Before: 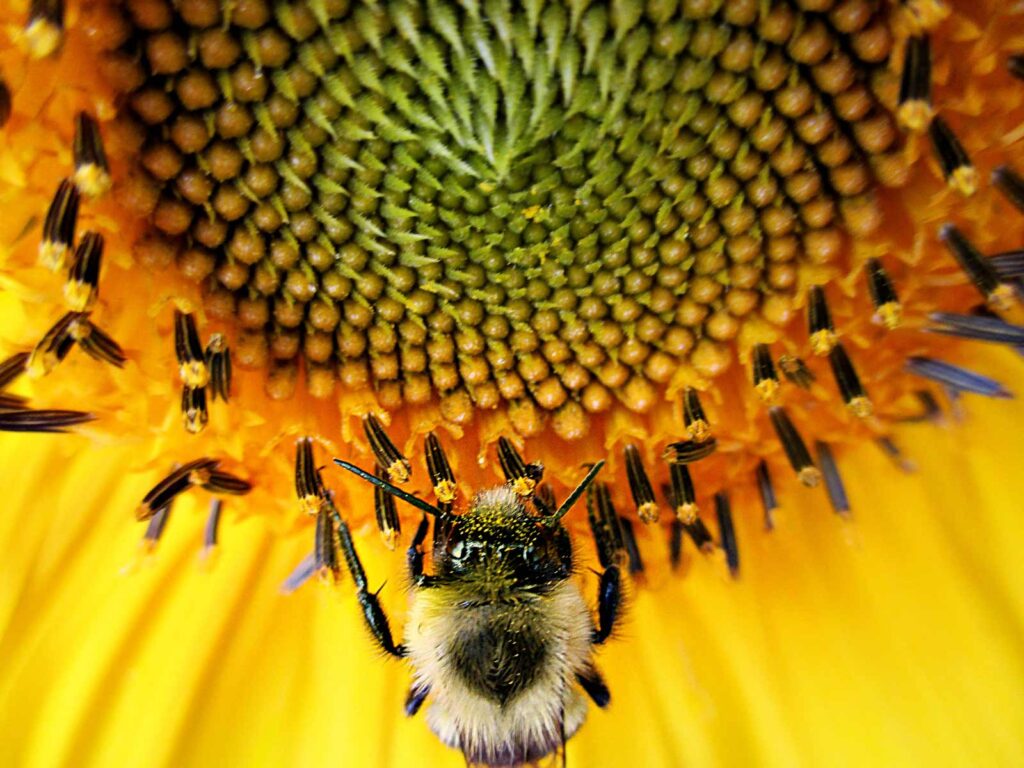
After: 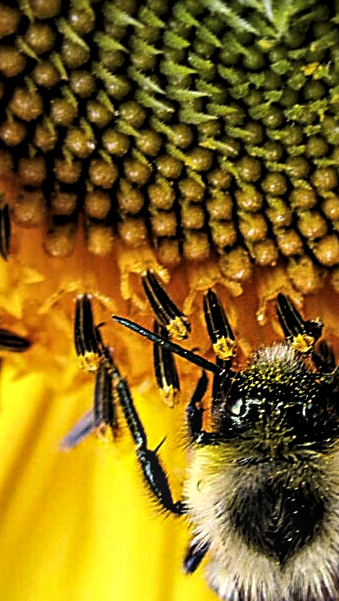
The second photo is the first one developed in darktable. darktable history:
sharpen: amount 0.495
crop and rotate: left 21.603%, top 18.641%, right 45.195%, bottom 3.005%
local contrast: on, module defaults
levels: levels [0.101, 0.578, 0.953]
